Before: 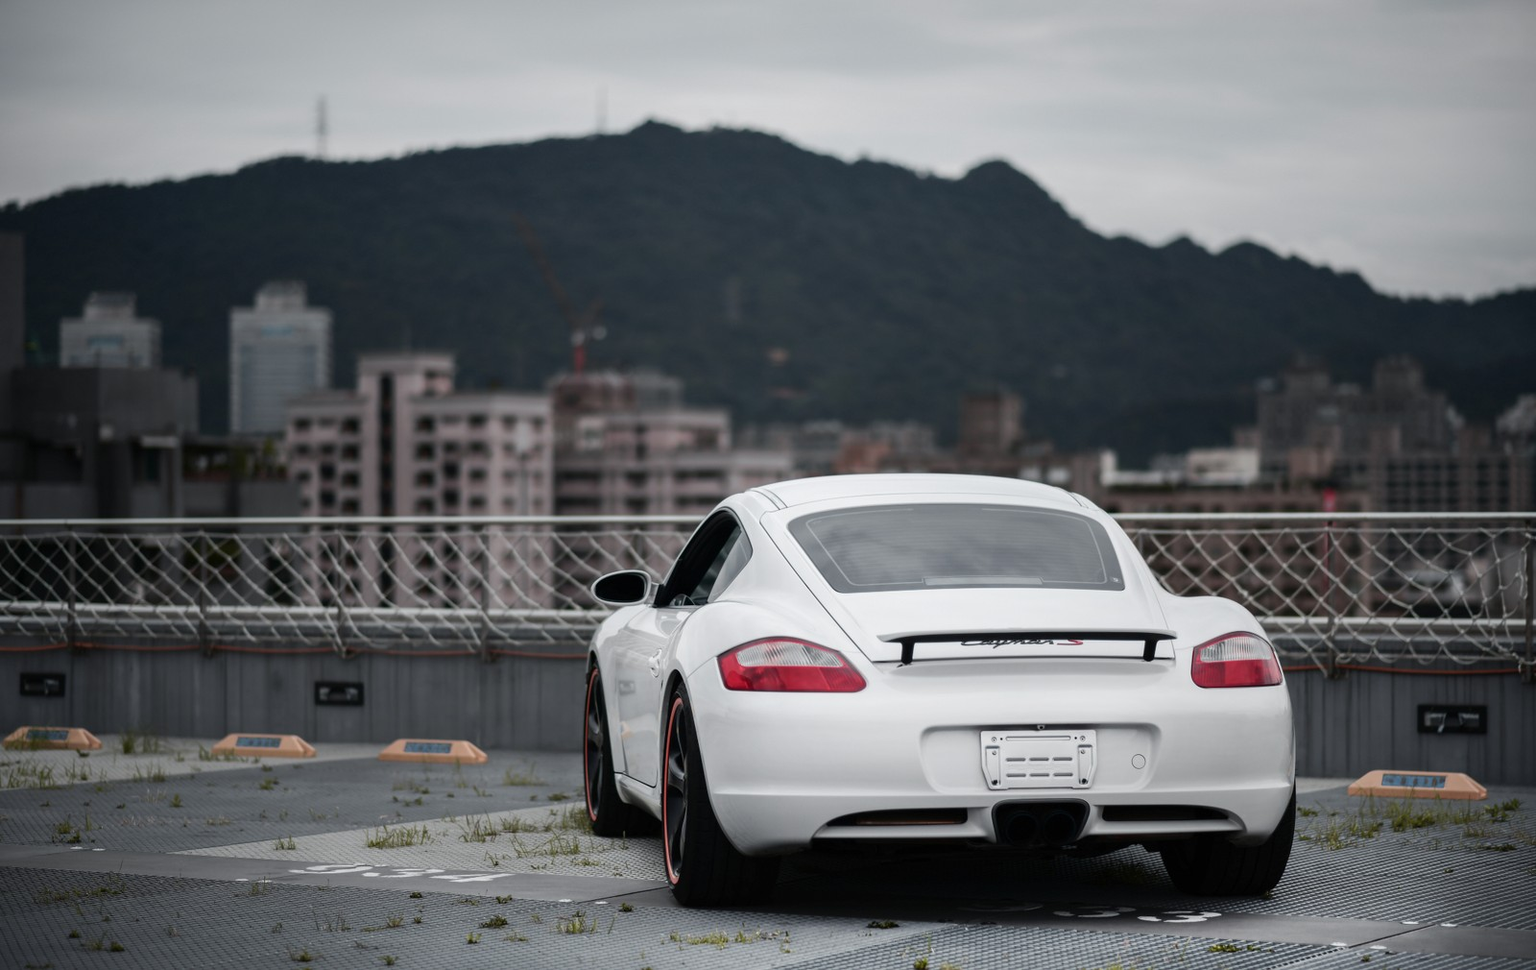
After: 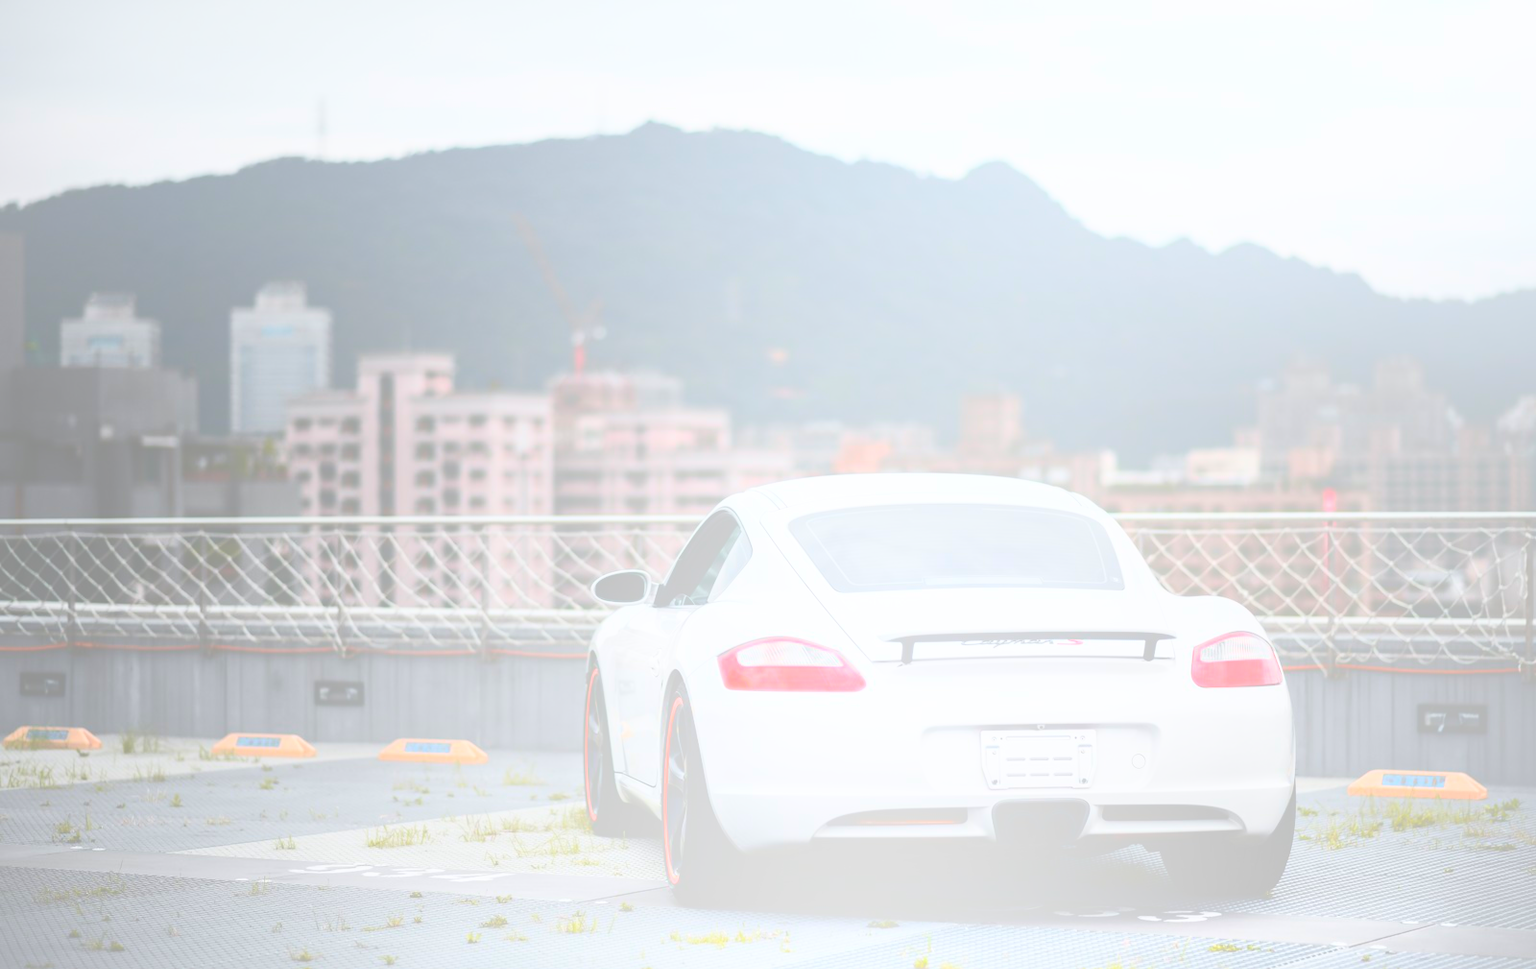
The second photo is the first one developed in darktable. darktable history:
bloom: size 70%, threshold 25%, strength 70%
base curve: curves: ch0 [(0, 0) (0.028, 0.03) (0.121, 0.232) (0.46, 0.748) (0.859, 0.968) (1, 1)]
